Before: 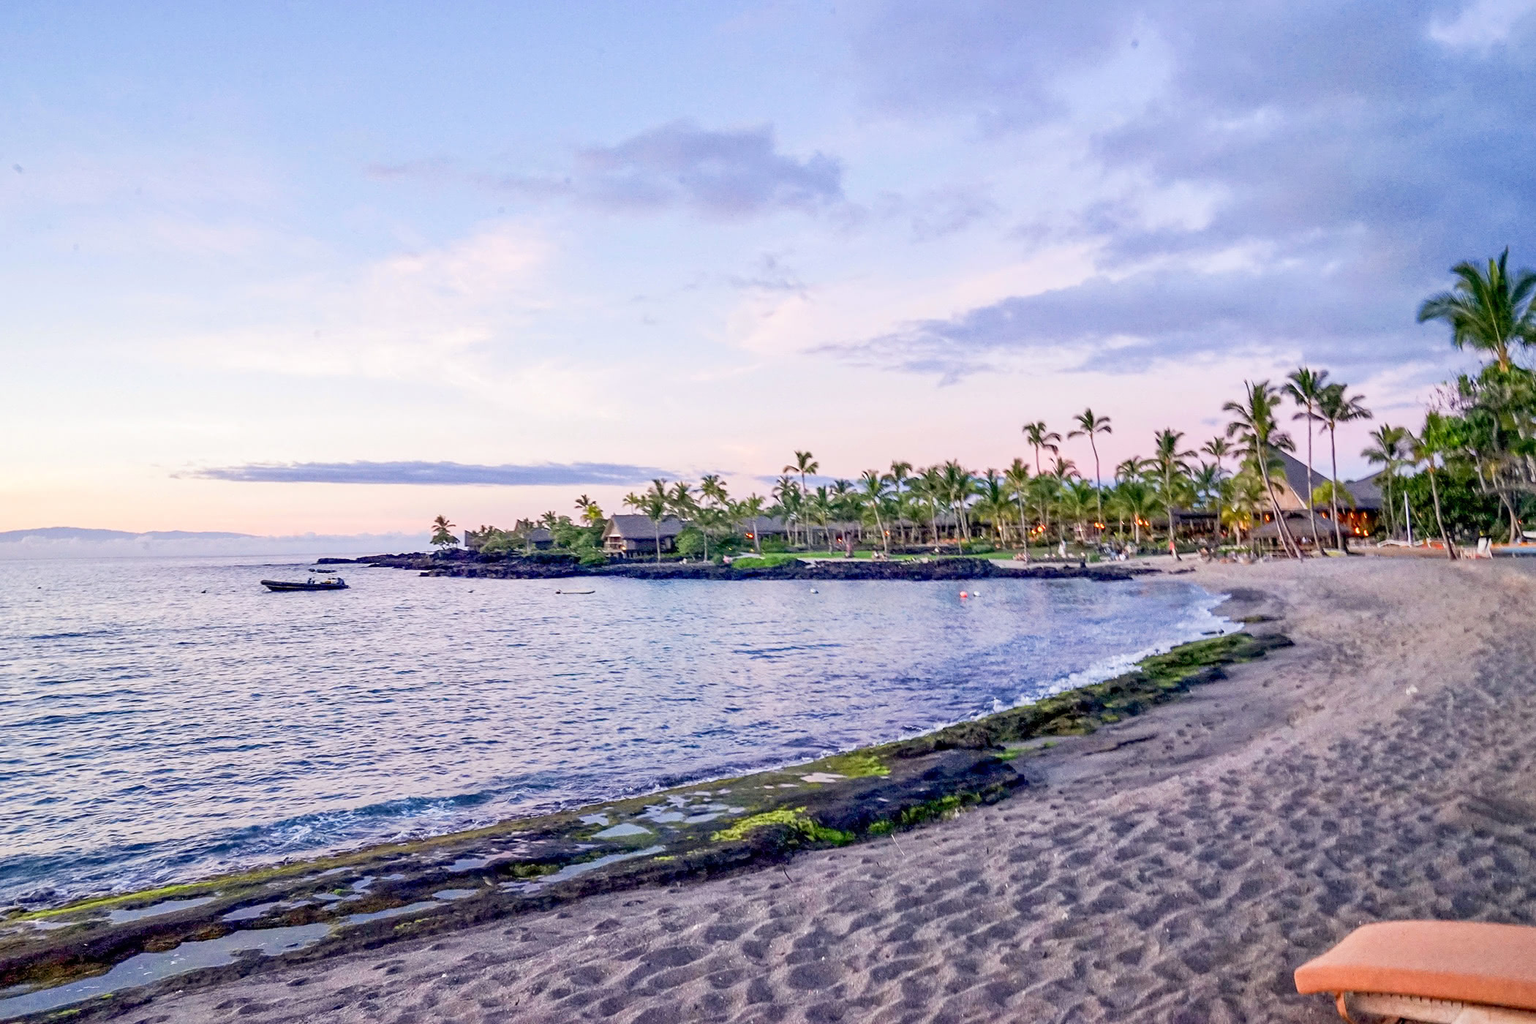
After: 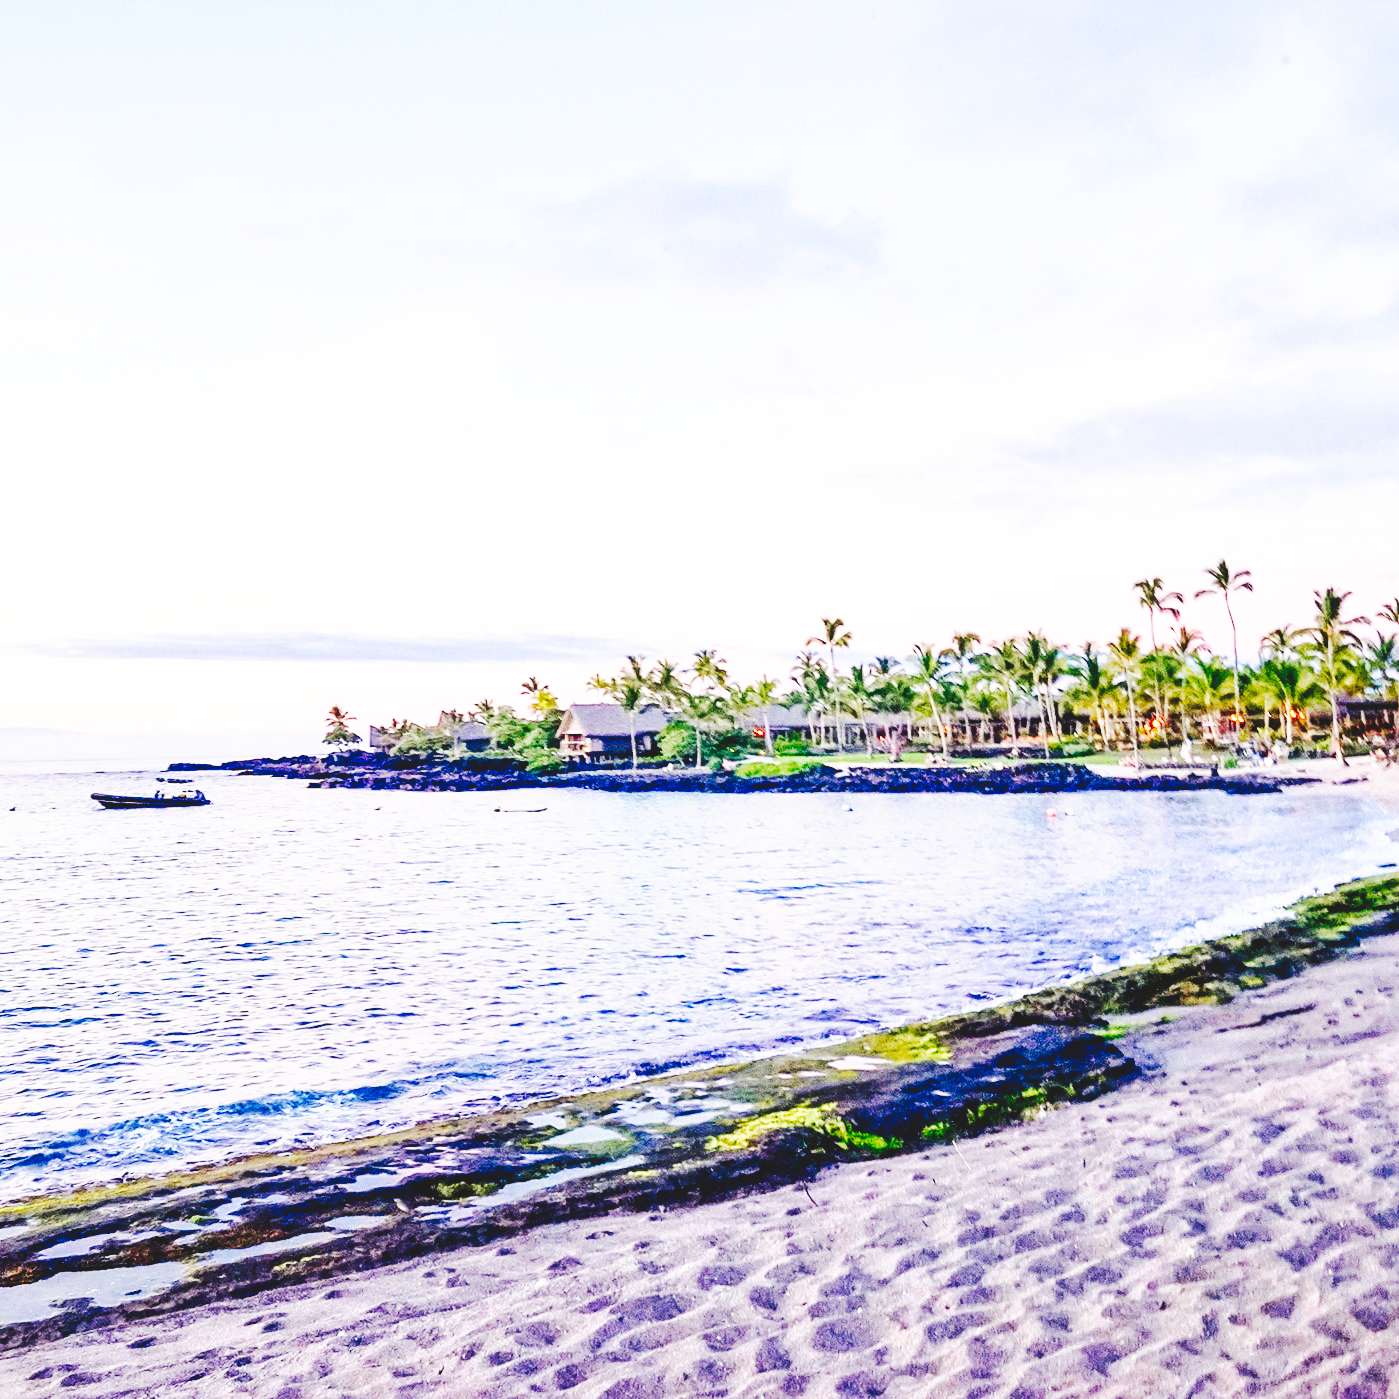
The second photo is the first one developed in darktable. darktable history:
tone curve: curves: ch0 [(0, 0) (0.003, 0.108) (0.011, 0.112) (0.025, 0.117) (0.044, 0.126) (0.069, 0.133) (0.1, 0.146) (0.136, 0.158) (0.177, 0.178) (0.224, 0.212) (0.277, 0.256) (0.335, 0.331) (0.399, 0.423) (0.468, 0.538) (0.543, 0.641) (0.623, 0.721) (0.709, 0.792) (0.801, 0.845) (0.898, 0.917) (1, 1)], preserve colors none
crop and rotate: left 12.673%, right 20.66%
base curve: curves: ch0 [(0, 0) (0.007, 0.004) (0.027, 0.03) (0.046, 0.07) (0.207, 0.54) (0.442, 0.872) (0.673, 0.972) (1, 1)], preserve colors none
